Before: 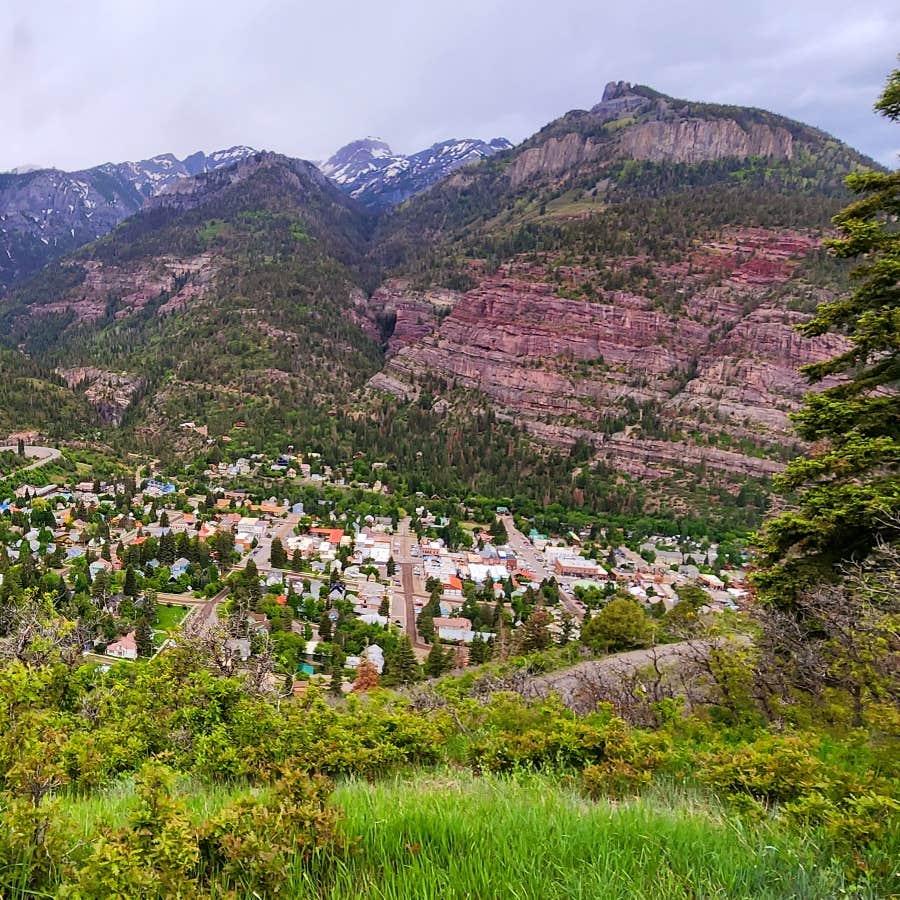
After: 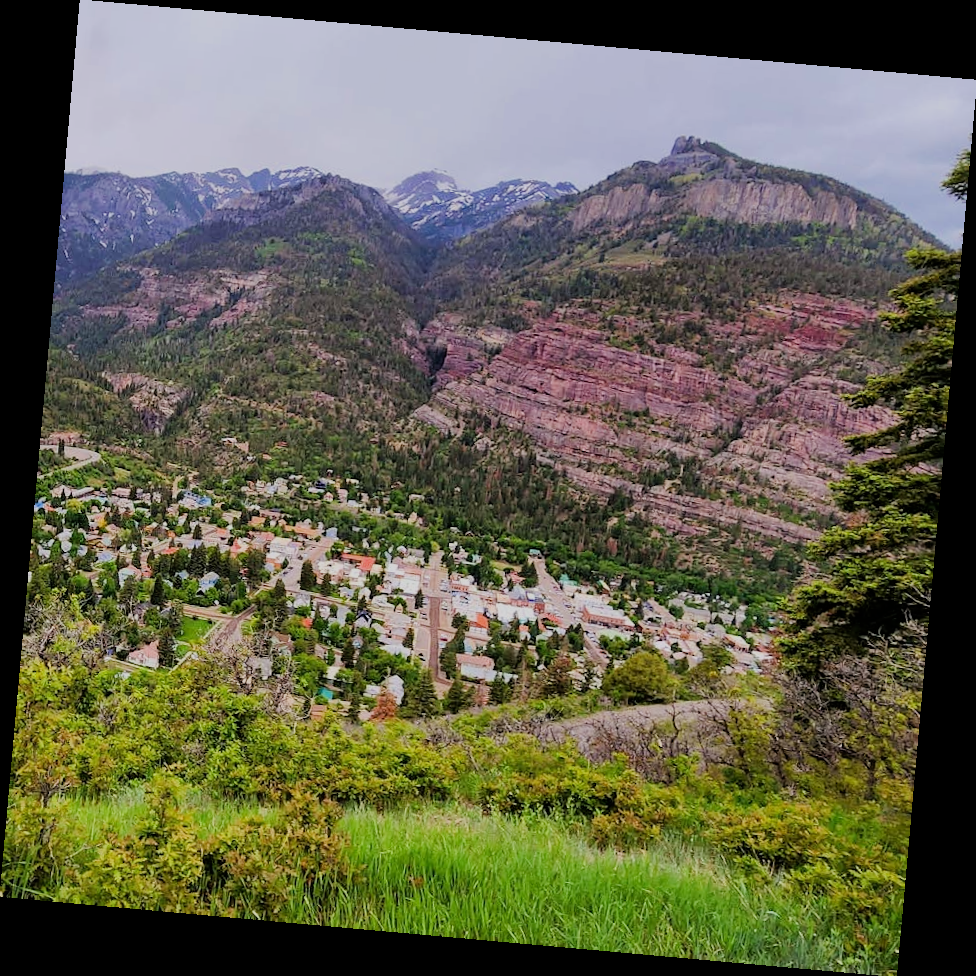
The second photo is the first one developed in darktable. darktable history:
rotate and perspective: rotation 5.12°, automatic cropping off
filmic rgb: black relative exposure -7.65 EV, white relative exposure 4.56 EV, hardness 3.61
